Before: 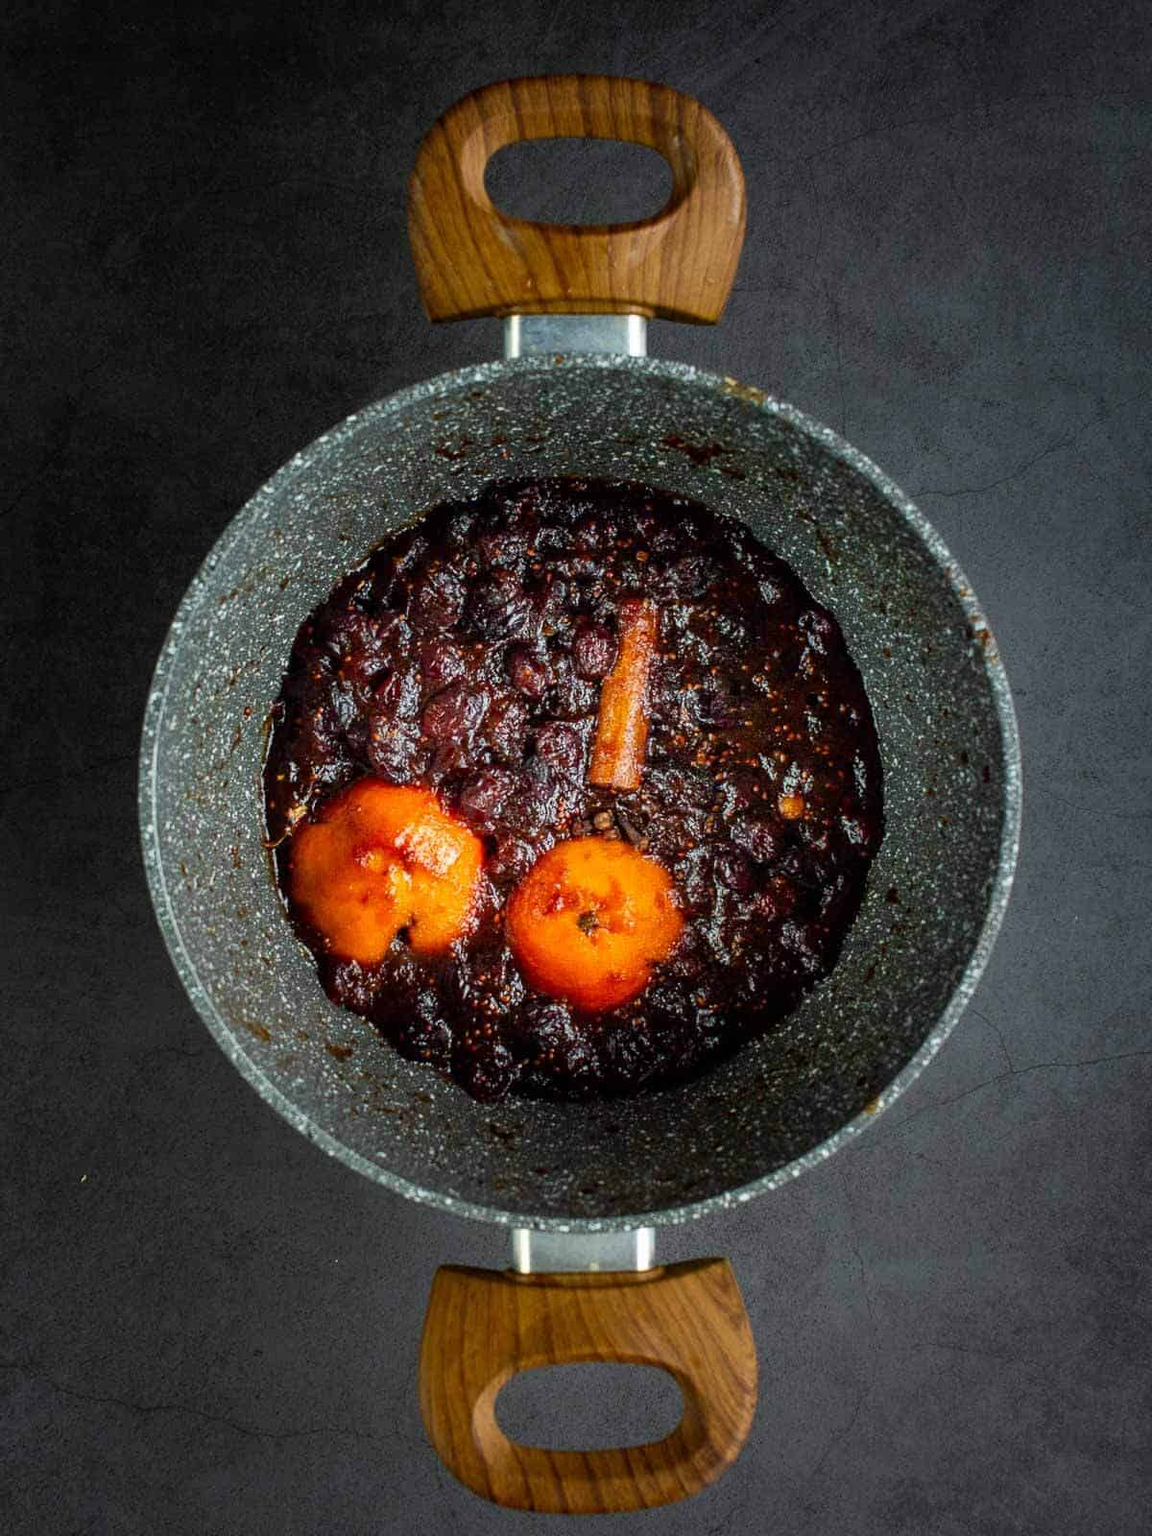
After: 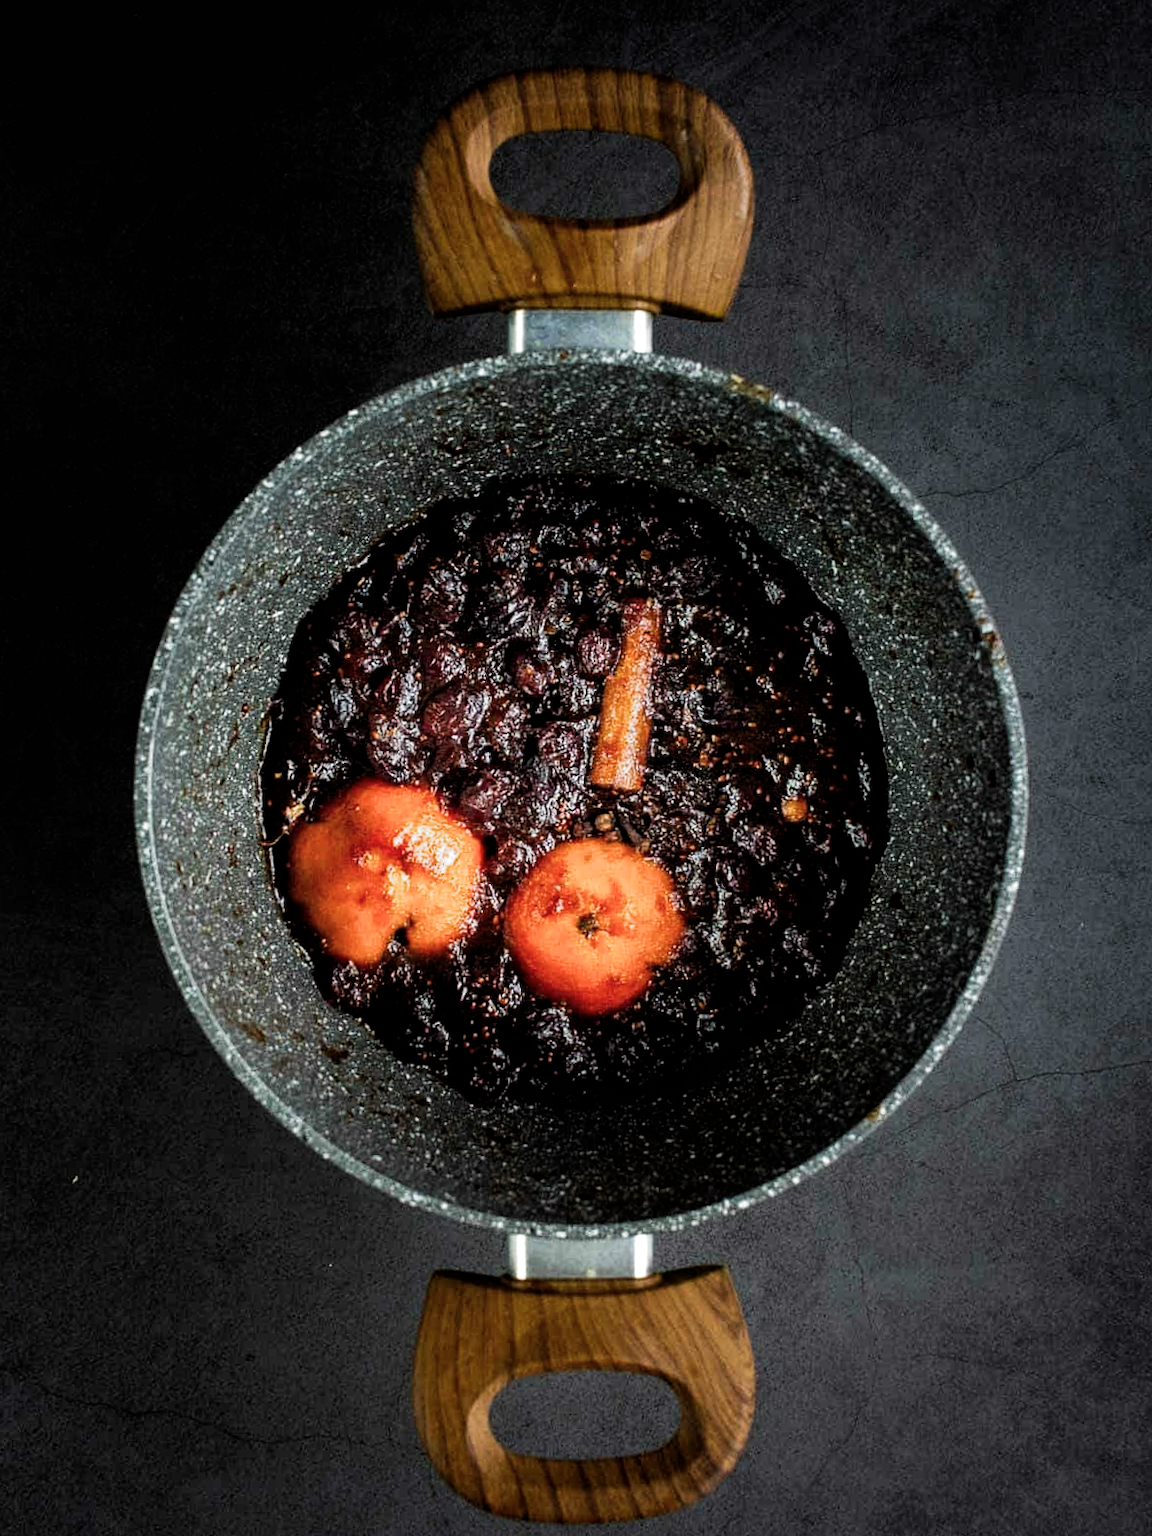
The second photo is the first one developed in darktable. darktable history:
filmic rgb: black relative exposure -8.2 EV, white relative exposure 2.2 EV, threshold 3 EV, hardness 7.11, latitude 75%, contrast 1.325, highlights saturation mix -2%, shadows ↔ highlights balance 30%, preserve chrominance RGB euclidean norm, color science v5 (2021), contrast in shadows safe, contrast in highlights safe, enable highlight reconstruction true
crop and rotate: angle -0.5°
